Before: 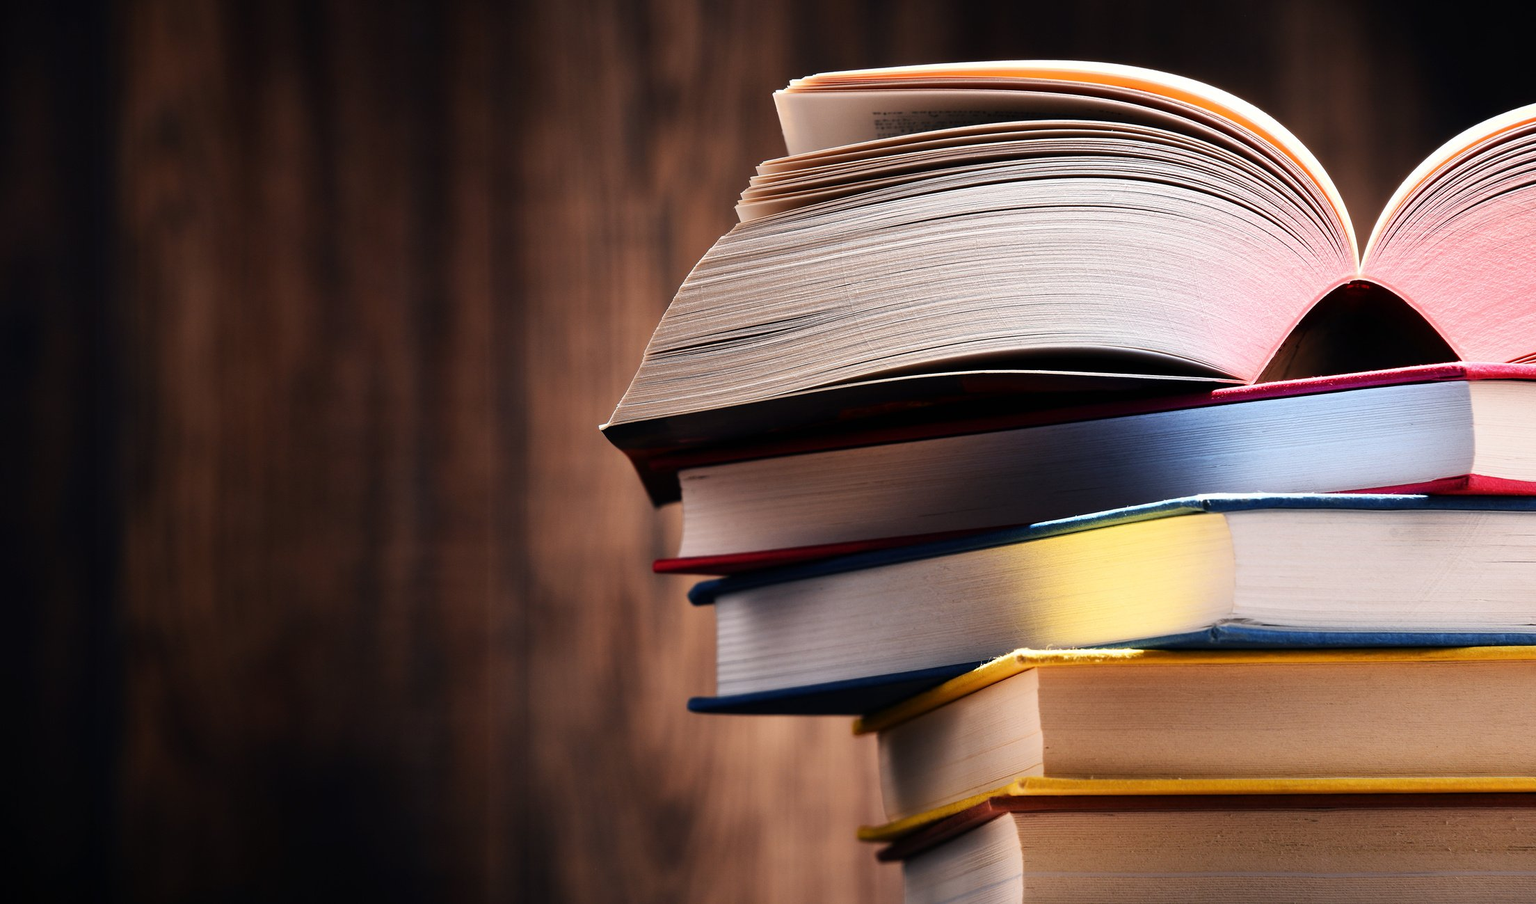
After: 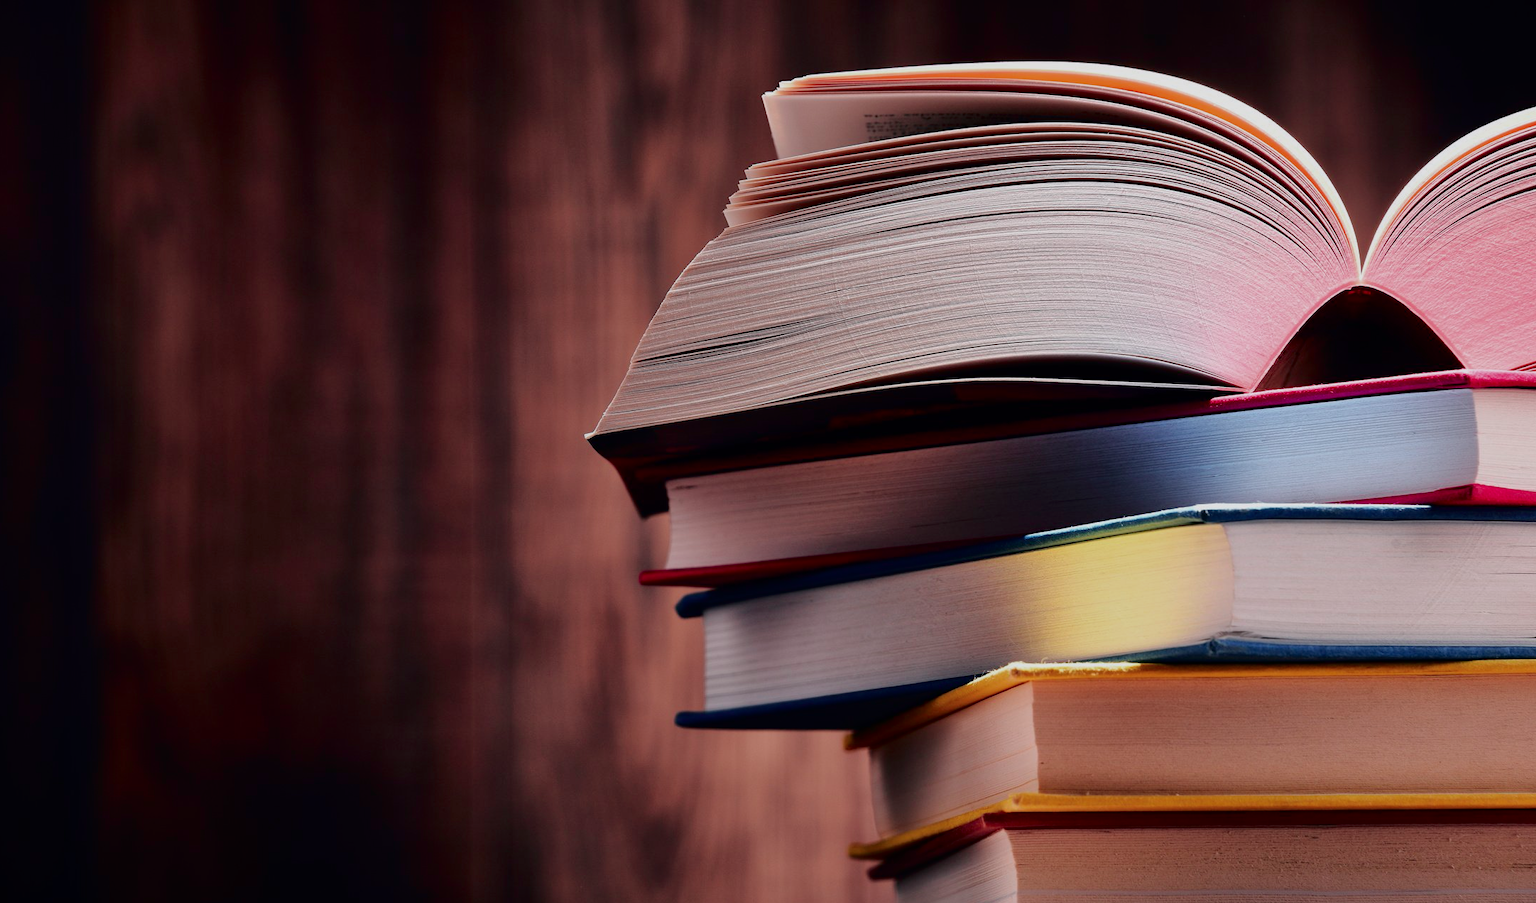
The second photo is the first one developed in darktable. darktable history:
tone equalizer: -8 EV 0.25 EV, -7 EV 0.417 EV, -6 EV 0.417 EV, -5 EV 0.25 EV, -3 EV -0.25 EV, -2 EV -0.417 EV, -1 EV -0.417 EV, +0 EV -0.25 EV, edges refinement/feathering 500, mask exposure compensation -1.57 EV, preserve details guided filter
tone curve: curves: ch0 [(0, 0) (0.106, 0.041) (0.256, 0.197) (0.37, 0.336) (0.513, 0.481) (0.667, 0.629) (1, 1)]; ch1 [(0, 0) (0.502, 0.505) (0.553, 0.577) (1, 1)]; ch2 [(0, 0) (0.5, 0.495) (0.56, 0.544) (1, 1)], color space Lab, independent channels, preserve colors none
crop: left 1.743%, right 0.268%, bottom 2.011%
